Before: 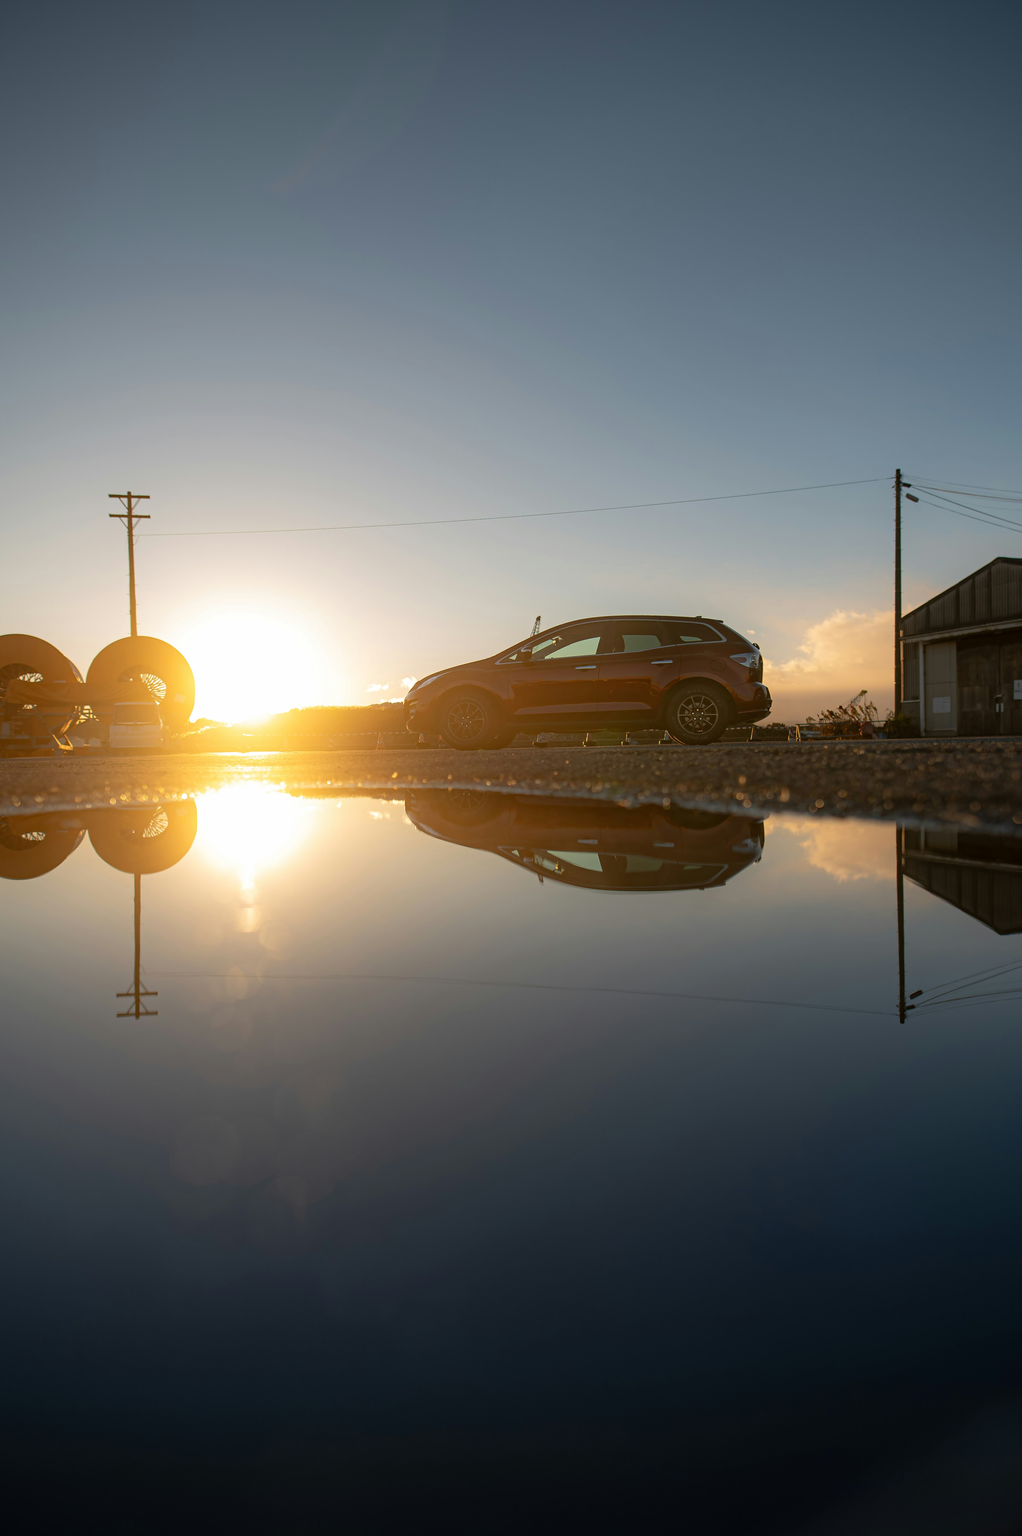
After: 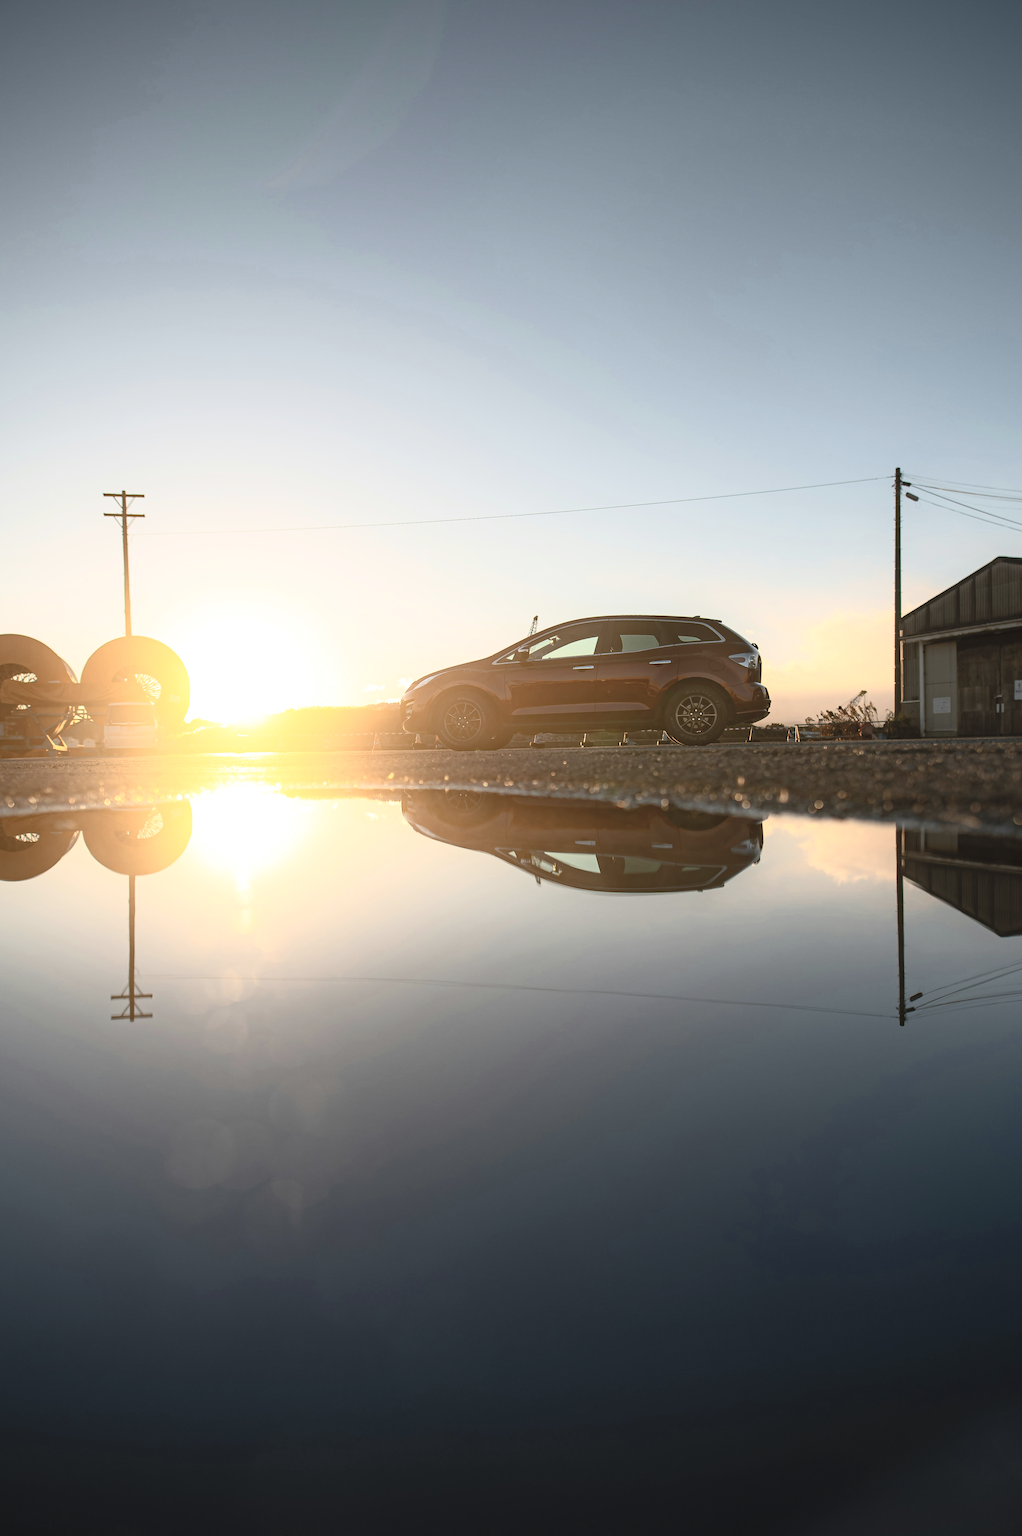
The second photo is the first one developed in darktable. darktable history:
crop and rotate: left 0.656%, top 0.318%, bottom 0.344%
contrast brightness saturation: contrast 0.418, brightness 0.547, saturation -0.21
